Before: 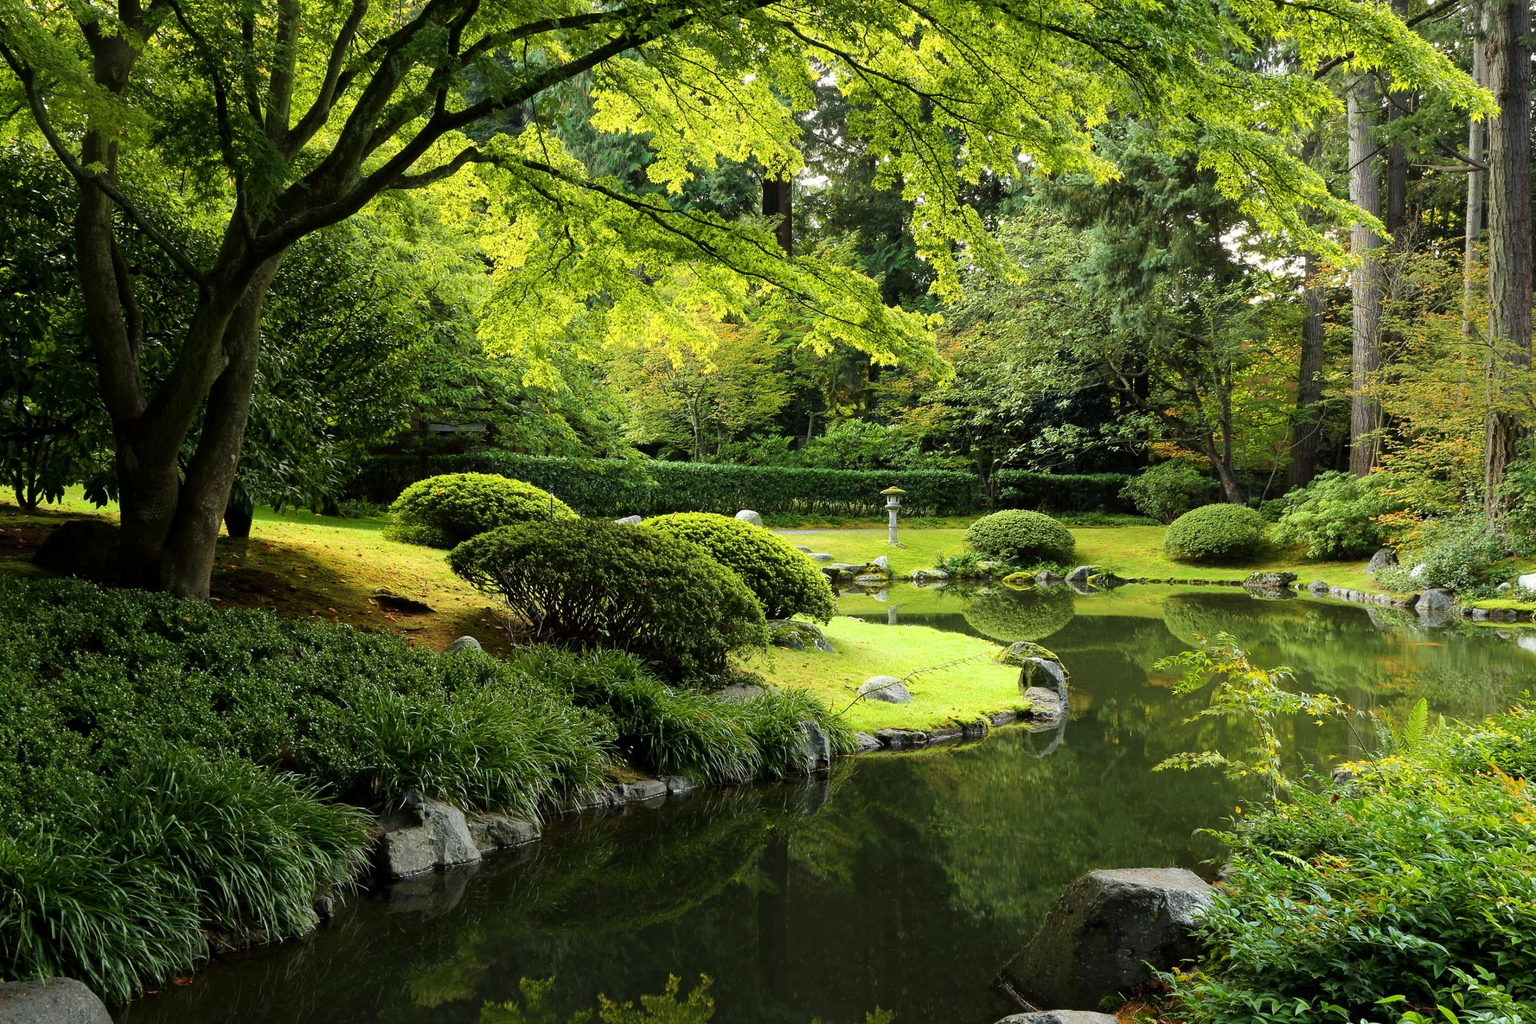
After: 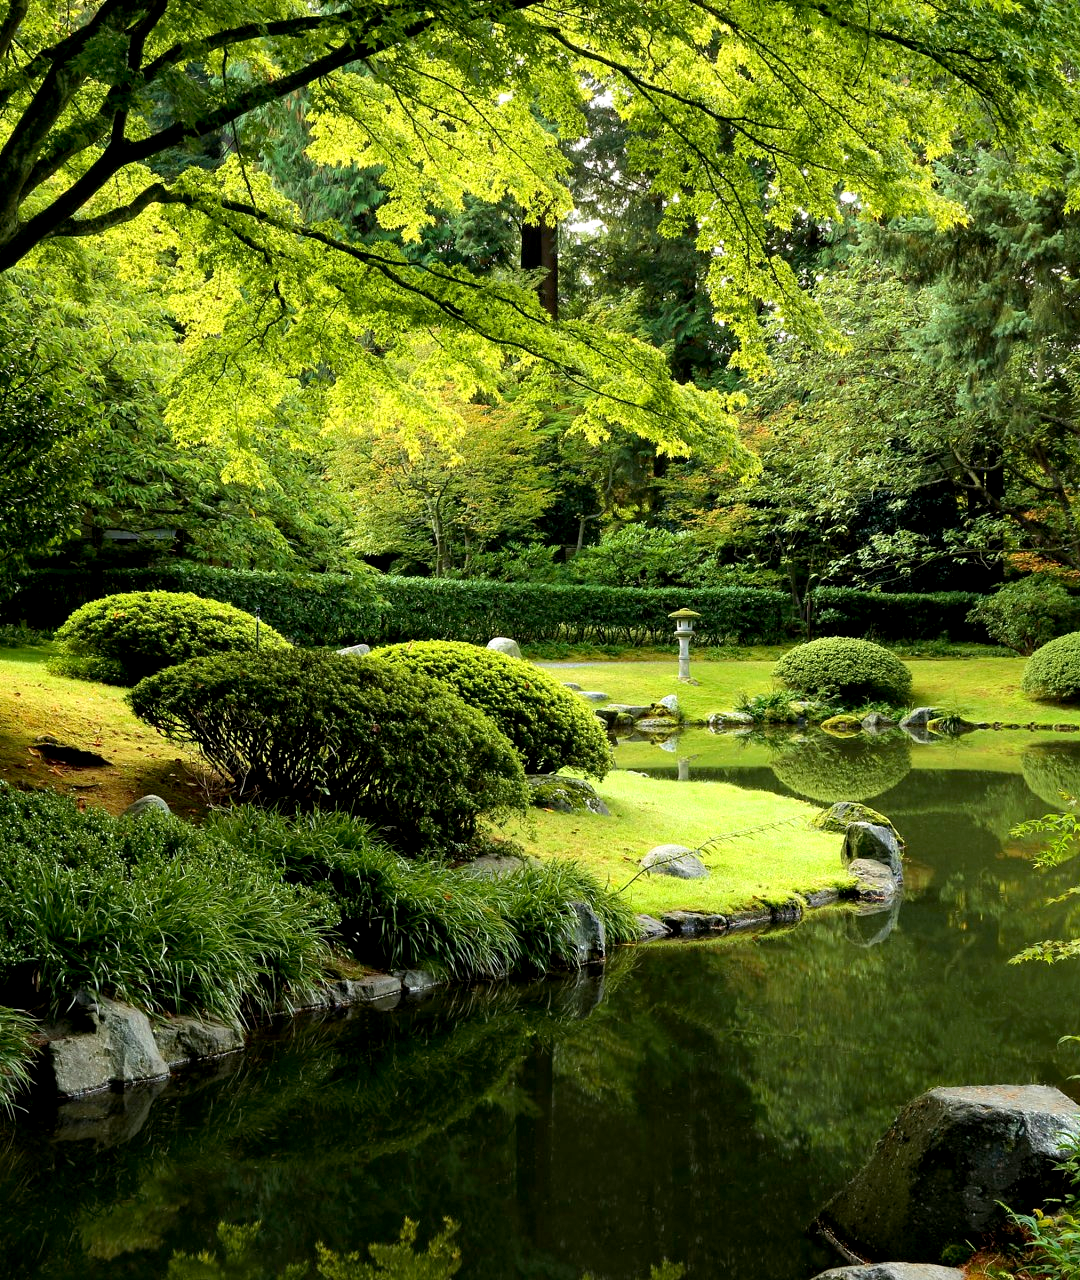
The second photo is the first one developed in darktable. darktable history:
velvia: strength 27%
exposure: black level correction 0.007, exposure 0.159 EV, compensate highlight preservation false
crop and rotate: left 22.516%, right 21.234%
